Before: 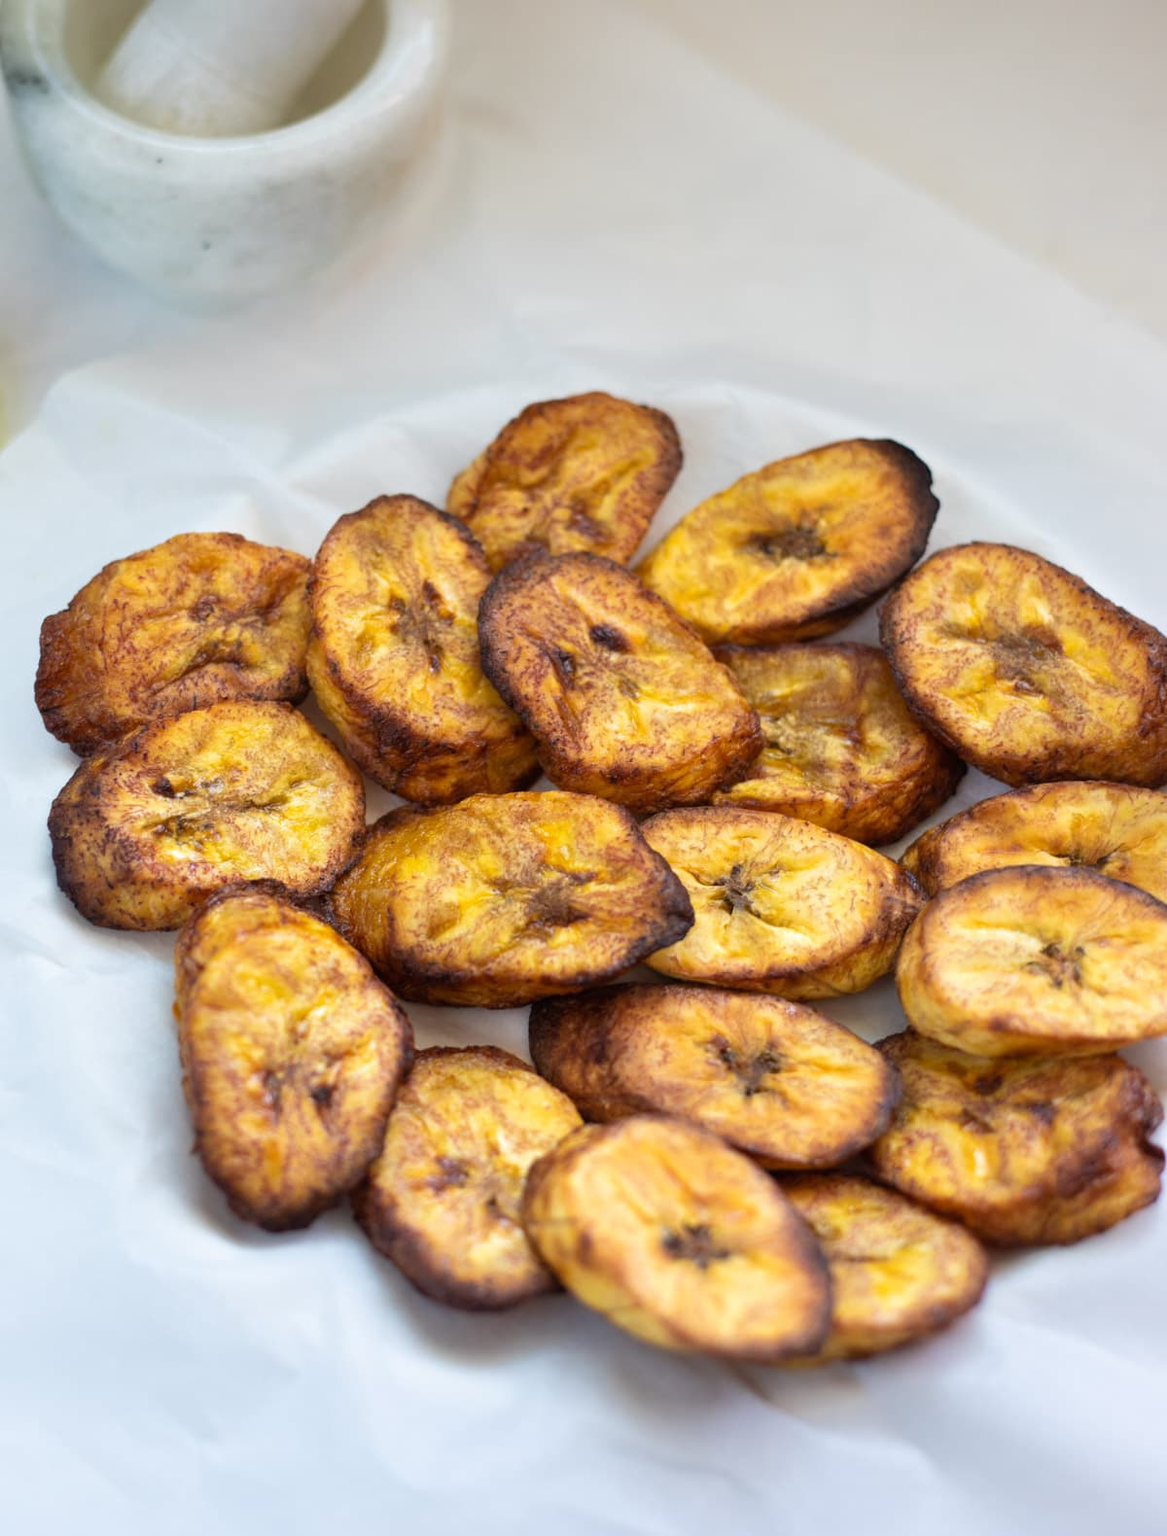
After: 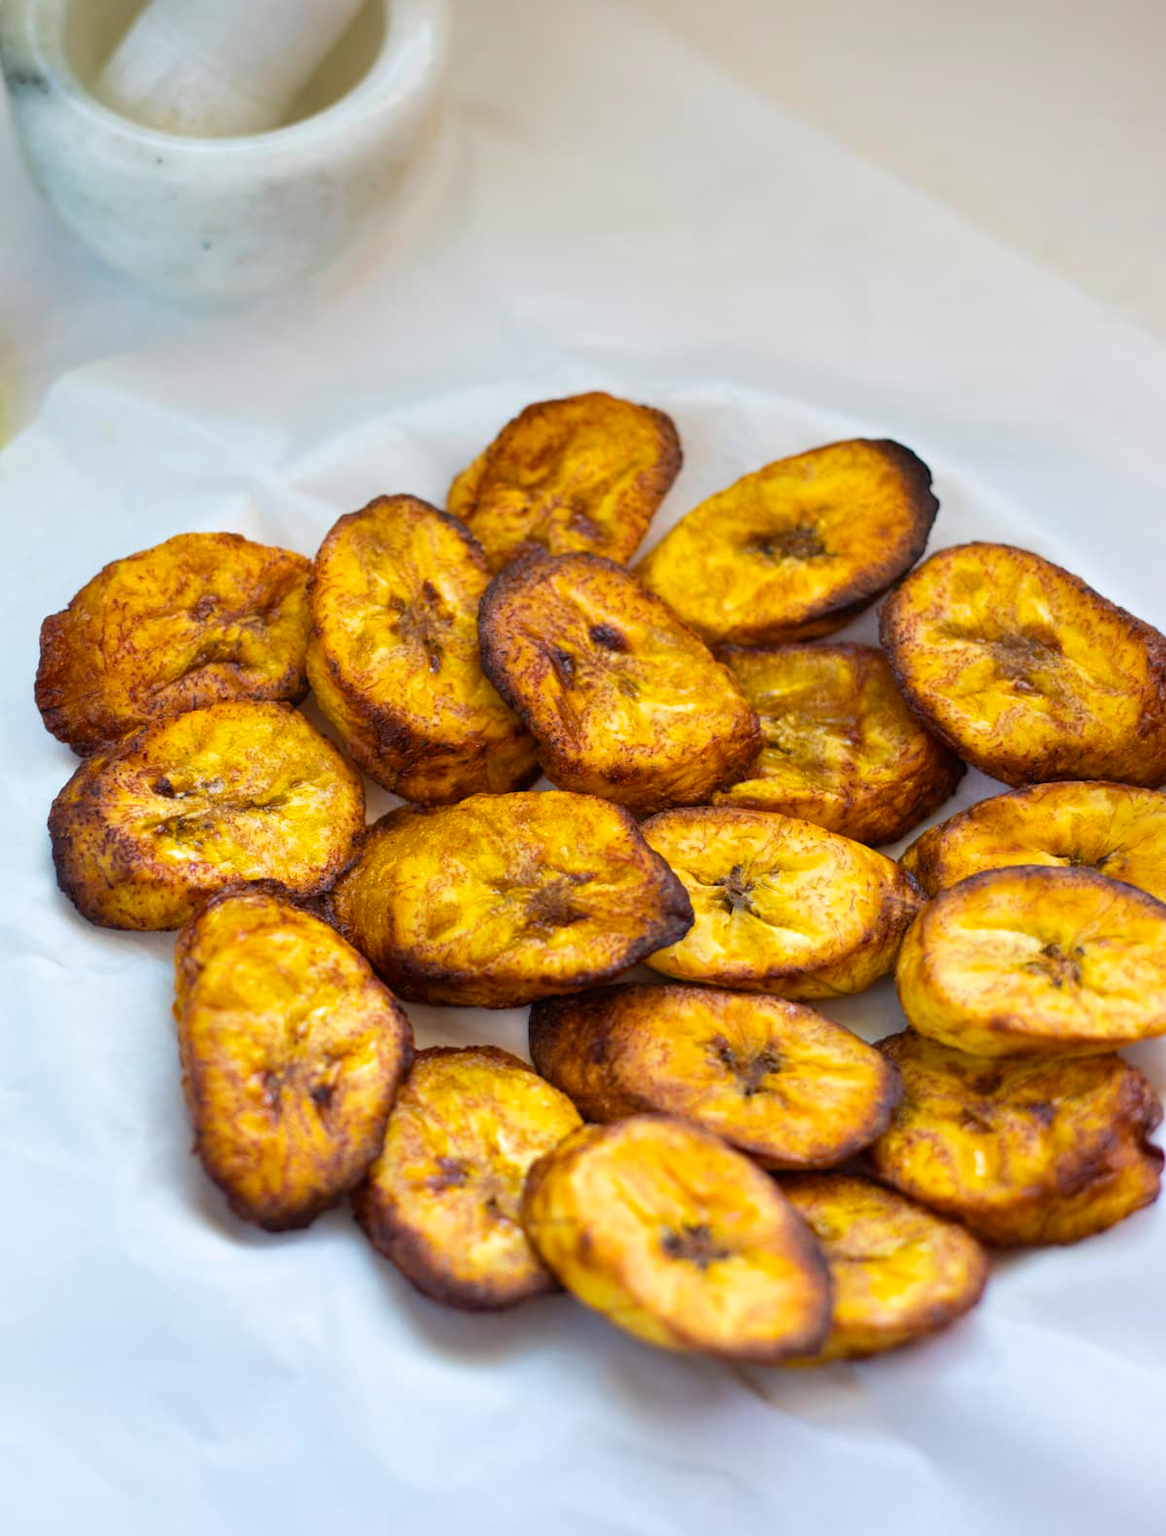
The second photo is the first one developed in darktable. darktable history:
color balance rgb: linear chroma grading › shadows -3.529%, linear chroma grading › highlights -3.162%, perceptual saturation grading › global saturation 29.493%, global vibrance 19.361%
